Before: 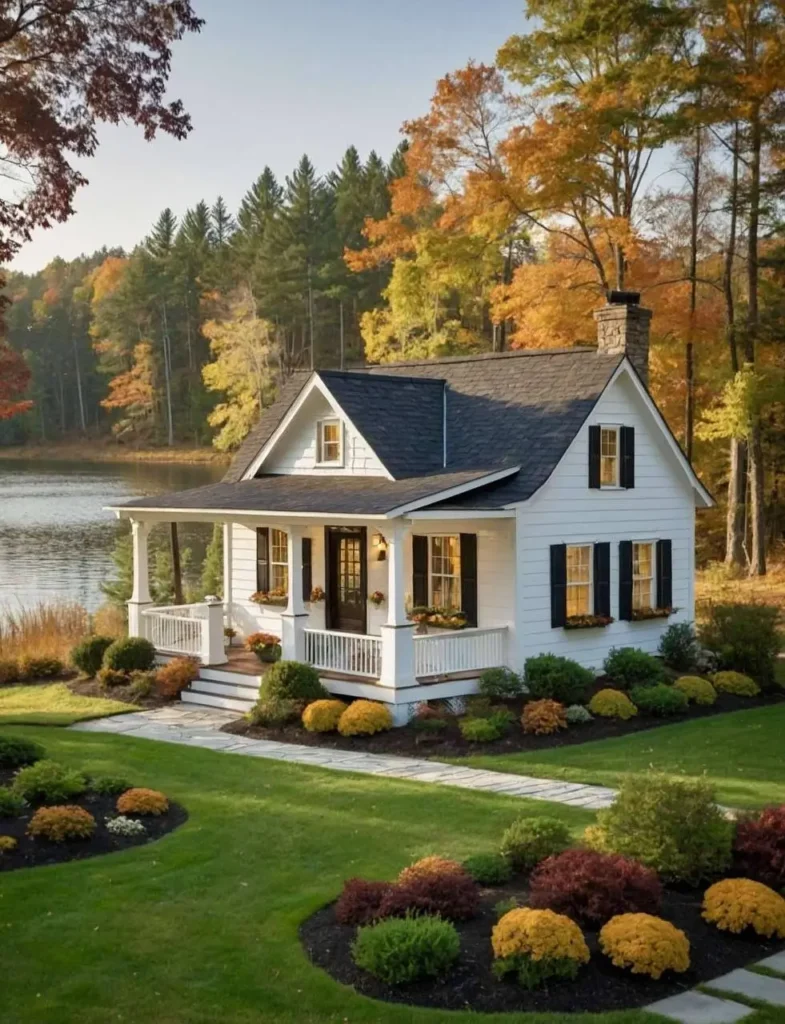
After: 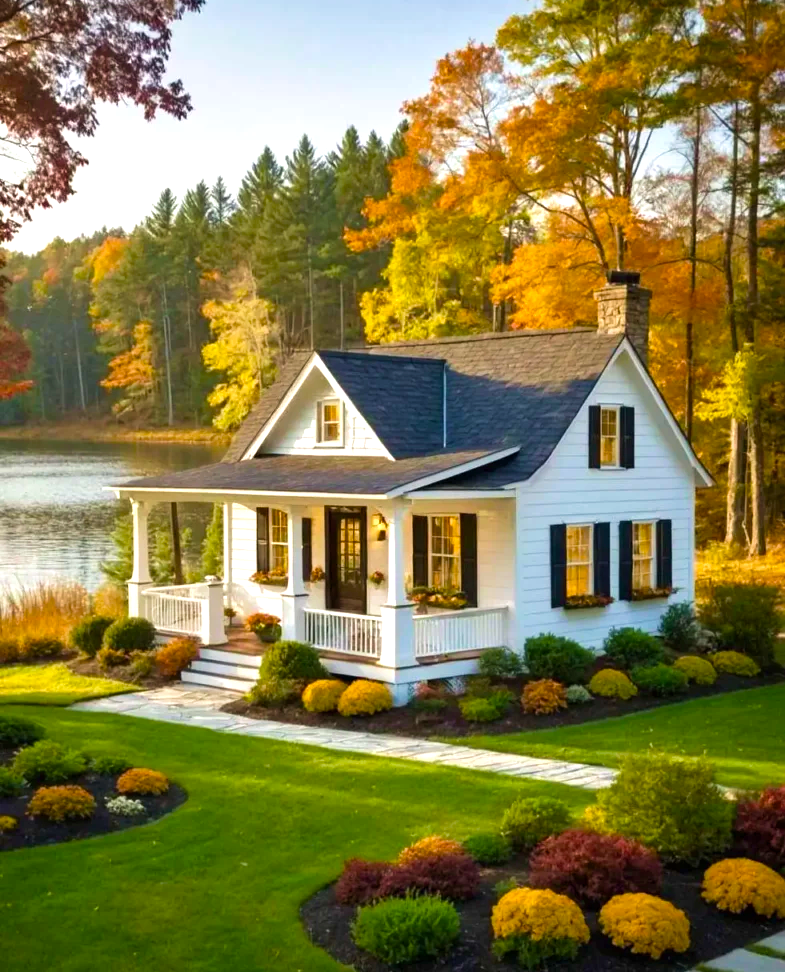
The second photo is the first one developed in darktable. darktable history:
exposure: exposure 0.206 EV, compensate exposure bias true, compensate highlight preservation false
velvia: on, module defaults
tone equalizer: on, module defaults
crop and rotate: top 1.966%, bottom 3.041%
color balance rgb: perceptual saturation grading › global saturation 28.266%, perceptual saturation grading › mid-tones 12.377%, perceptual saturation grading › shadows 10.593%, perceptual brilliance grading › global brilliance 9.681%, global vibrance 20%
